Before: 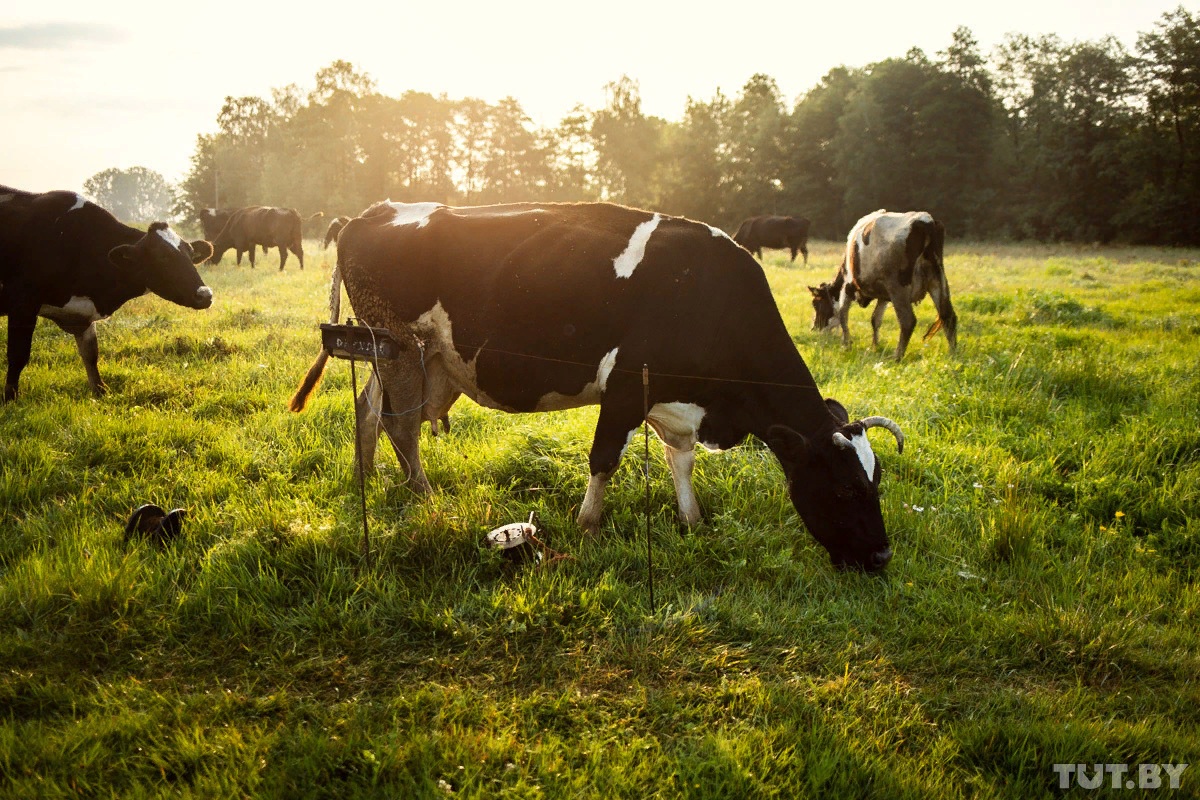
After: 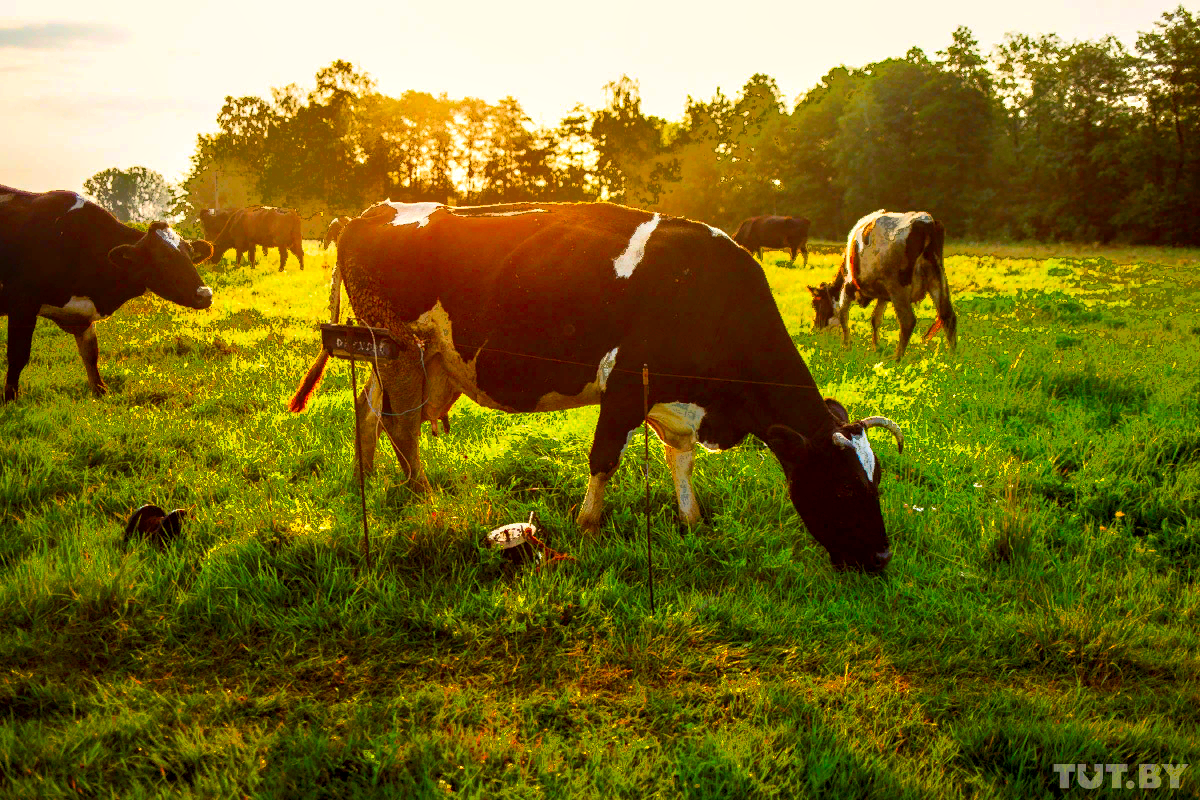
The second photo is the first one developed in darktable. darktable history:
color correction: highlights a* 1.59, highlights b* -1.7, saturation 2.48
local contrast: detail 130%
fill light: exposure -0.73 EV, center 0.69, width 2.2
